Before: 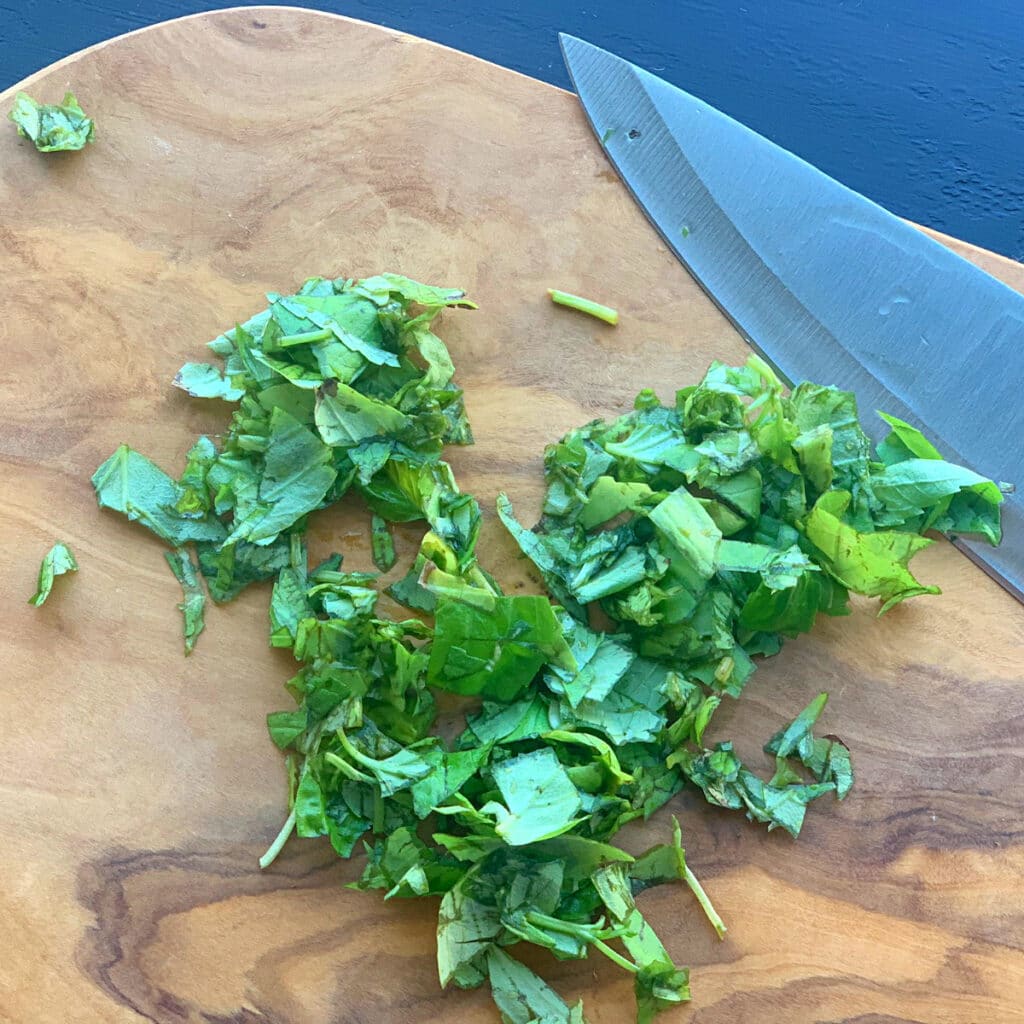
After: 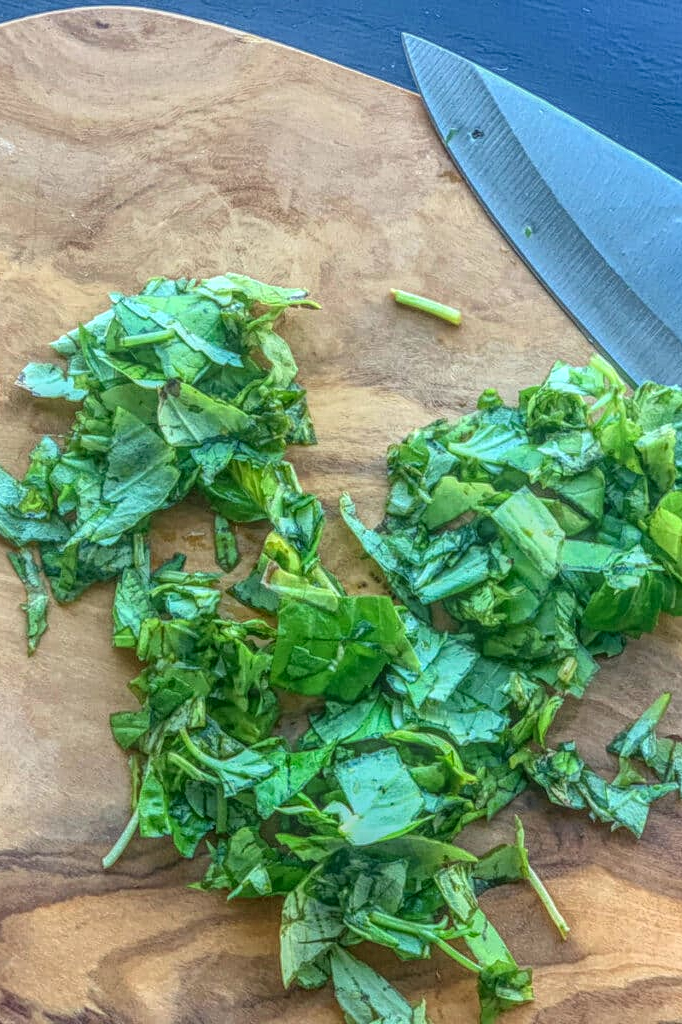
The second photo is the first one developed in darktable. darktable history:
local contrast: highlights 0%, shadows 0%, detail 200%, midtone range 0.25
crop: left 15.419%, right 17.914%
